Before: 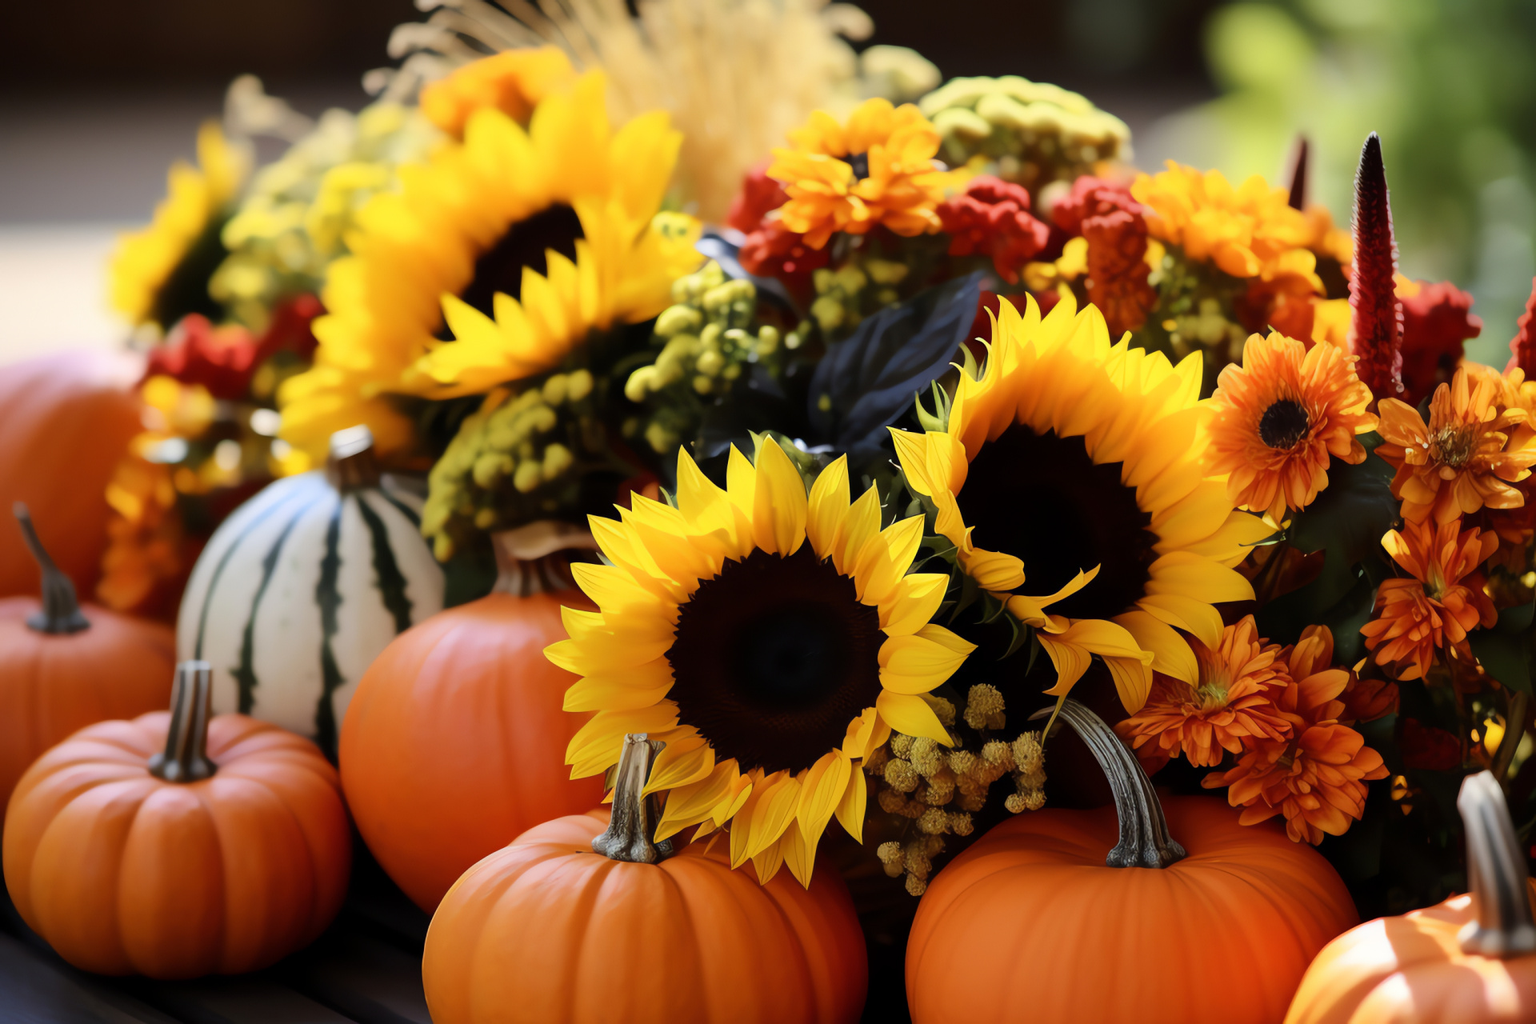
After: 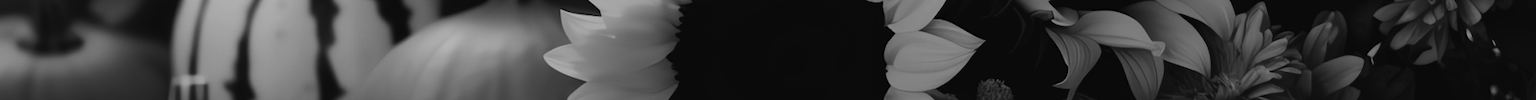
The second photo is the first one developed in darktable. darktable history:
crop and rotate: top 59.084%, bottom 30.916%
monochrome: a 14.95, b -89.96
tone curve: curves: ch0 [(0, 0.029) (0.087, 0.084) (0.227, 0.239) (0.46, 0.576) (0.657, 0.796) (0.861, 0.932) (0.997, 0.951)]; ch1 [(0, 0) (0.353, 0.344) (0.45, 0.46) (0.502, 0.494) (0.534, 0.523) (0.573, 0.576) (0.602, 0.631) (0.647, 0.669) (1, 1)]; ch2 [(0, 0) (0.333, 0.346) (0.385, 0.395) (0.44, 0.466) (0.5, 0.493) (0.521, 0.56) (0.553, 0.579) (0.573, 0.599) (0.667, 0.777) (1, 1)], color space Lab, independent channels, preserve colors none
exposure: exposure -0.36 EV, compensate highlight preservation false
contrast brightness saturation: brightness -0.25, saturation 0.2
rotate and perspective: rotation -1.42°, crop left 0.016, crop right 0.984, crop top 0.035, crop bottom 0.965
tone equalizer: on, module defaults
